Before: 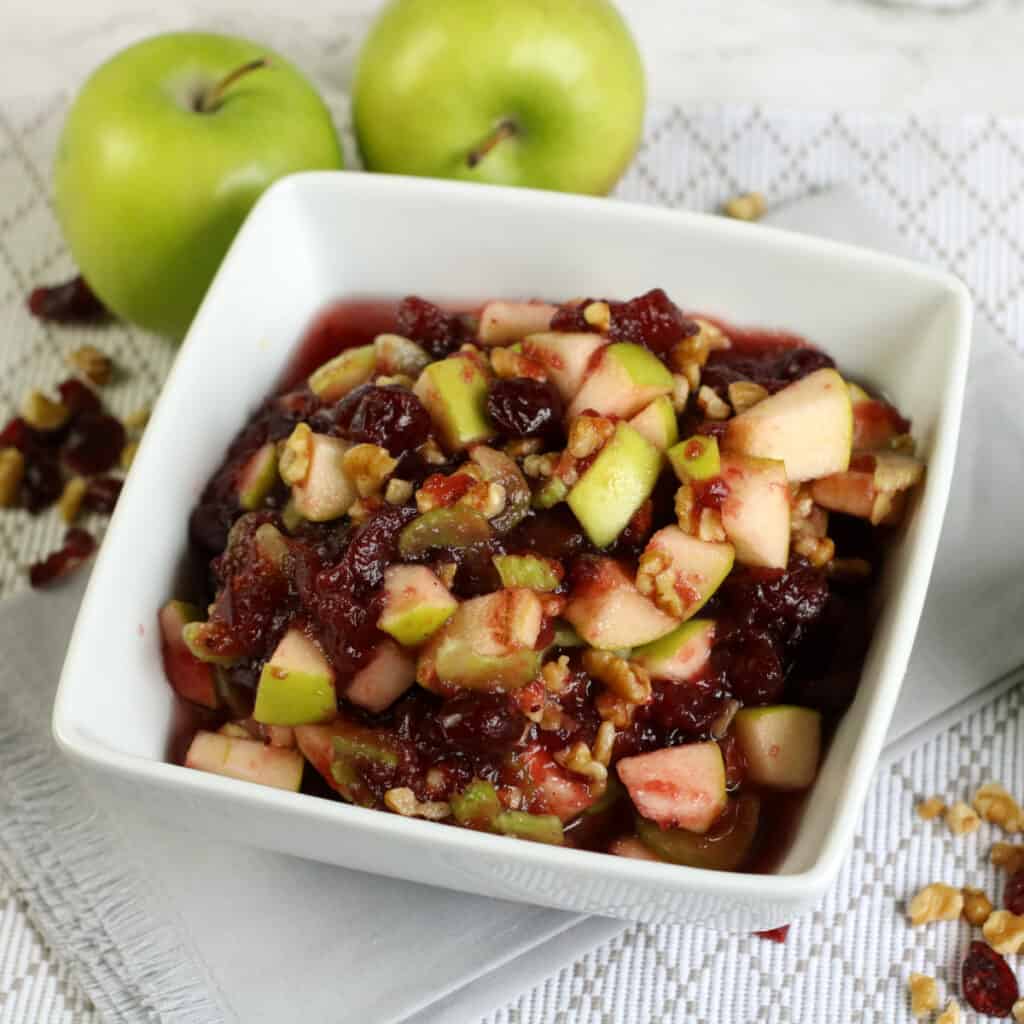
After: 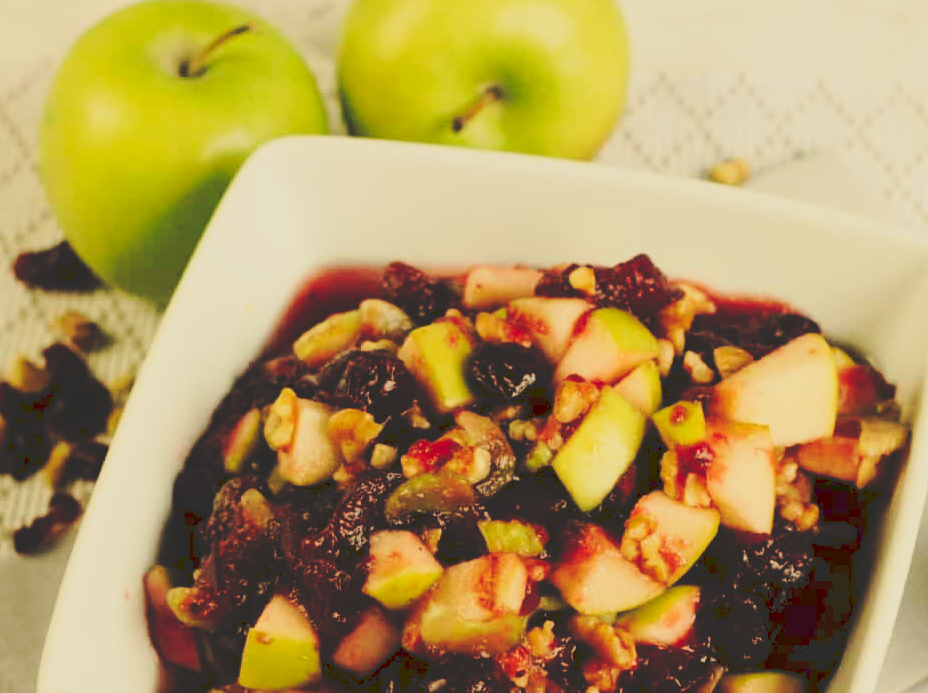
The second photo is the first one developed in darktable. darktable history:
filmic rgb: black relative exposure -7.65 EV, white relative exposure 4.56 EV, hardness 3.61, color science v6 (2022)
crop: left 1.509%, top 3.452%, right 7.696%, bottom 28.452%
tone curve: curves: ch0 [(0, 0) (0.003, 0.174) (0.011, 0.178) (0.025, 0.182) (0.044, 0.185) (0.069, 0.191) (0.1, 0.194) (0.136, 0.199) (0.177, 0.219) (0.224, 0.246) (0.277, 0.284) (0.335, 0.35) (0.399, 0.43) (0.468, 0.539) (0.543, 0.637) (0.623, 0.711) (0.709, 0.799) (0.801, 0.865) (0.898, 0.914) (1, 1)], preserve colors none
white balance: red 1.08, blue 0.791
